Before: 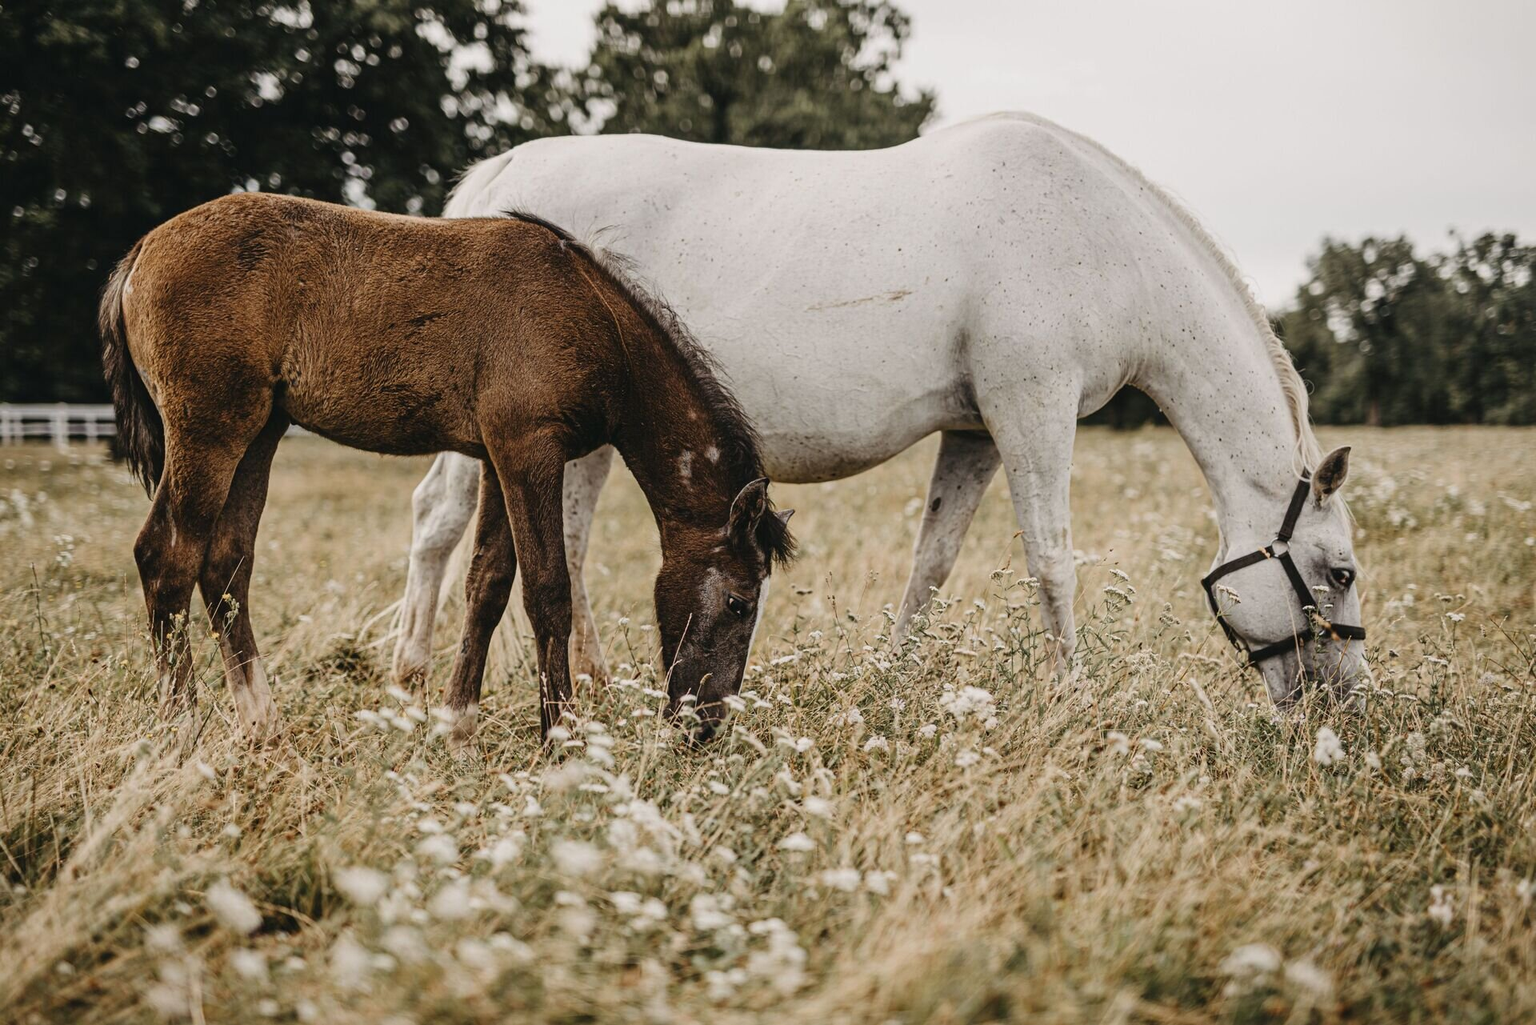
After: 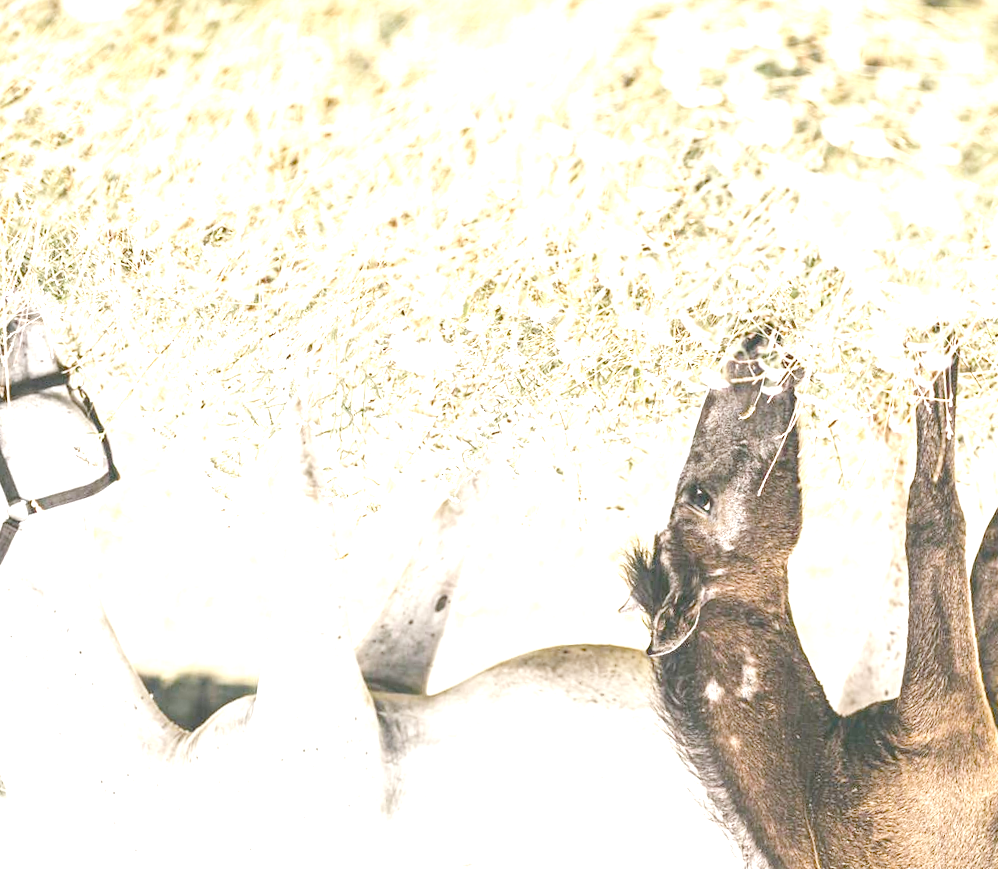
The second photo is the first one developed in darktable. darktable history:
orientation "rotate by 180 degrees": orientation rotate 180°
rotate and perspective: rotation 5.12°, automatic cropping off
tone equalizer "contrast tone curve: medium": -8 EV -0.75 EV, -7 EV -0.7 EV, -6 EV -0.6 EV, -5 EV -0.4 EV, -3 EV 0.4 EV, -2 EV 0.6 EV, -1 EV 0.7 EV, +0 EV 0.75 EV, edges refinement/feathering 500, mask exposure compensation -1.57 EV, preserve details no
exposure: exposure 0.485 EV
crop: left 17.835%, top 7.675%, right 32.881%, bottom 32.213%
